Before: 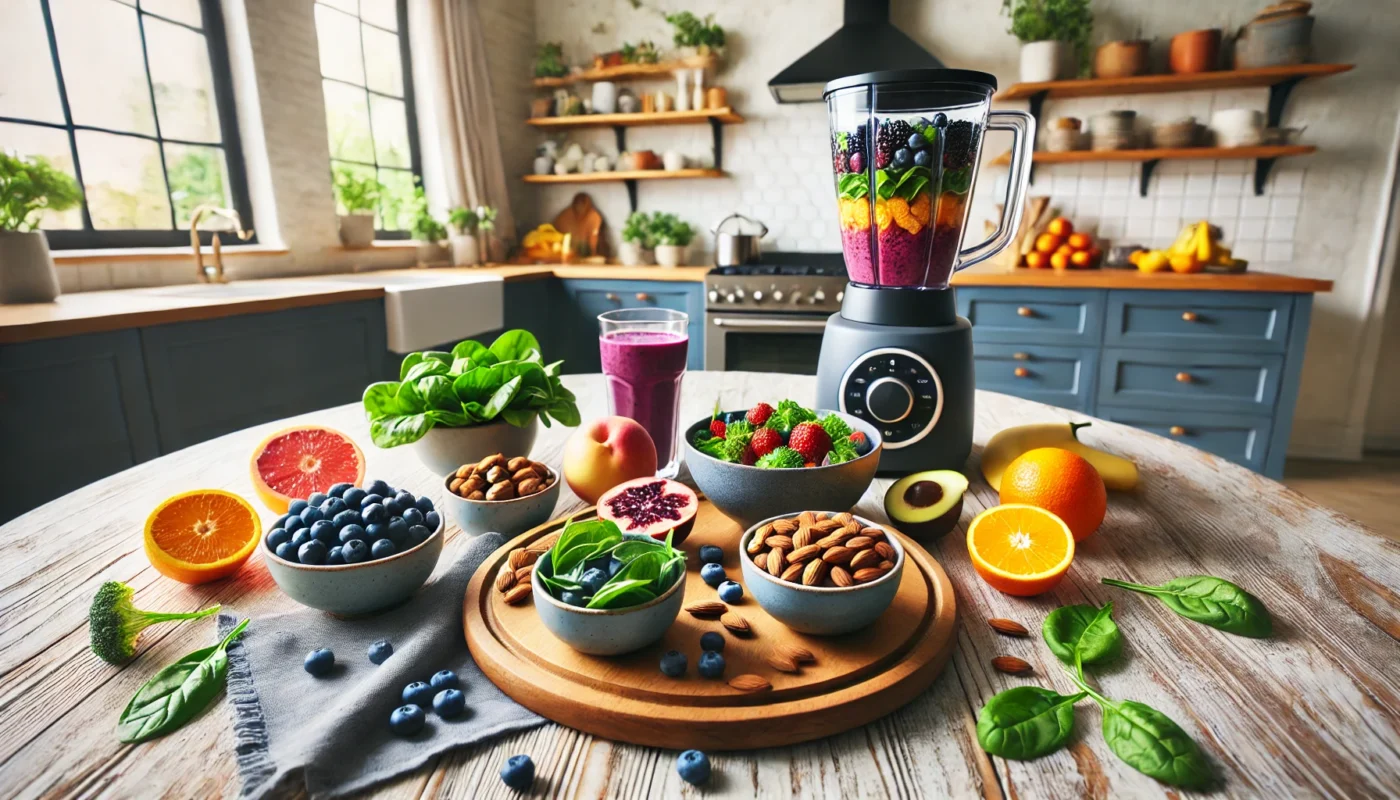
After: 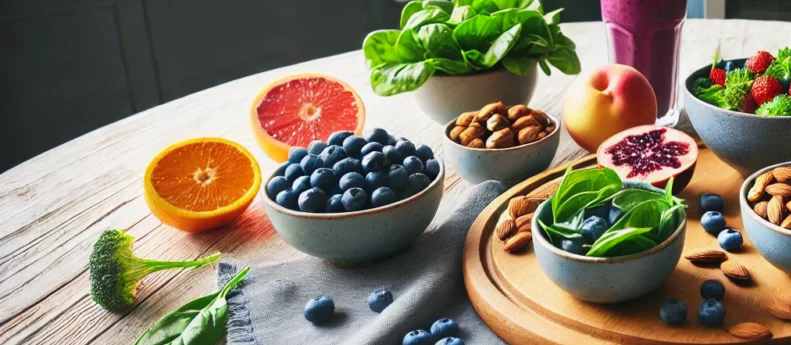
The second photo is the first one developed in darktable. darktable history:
crop: top 44.039%, right 43.497%, bottom 12.822%
contrast equalizer: y [[0.586, 0.584, 0.576, 0.565, 0.552, 0.539], [0.5 ×6], [0.97, 0.959, 0.919, 0.859, 0.789, 0.717], [0 ×6], [0 ×6]], mix -0.2
